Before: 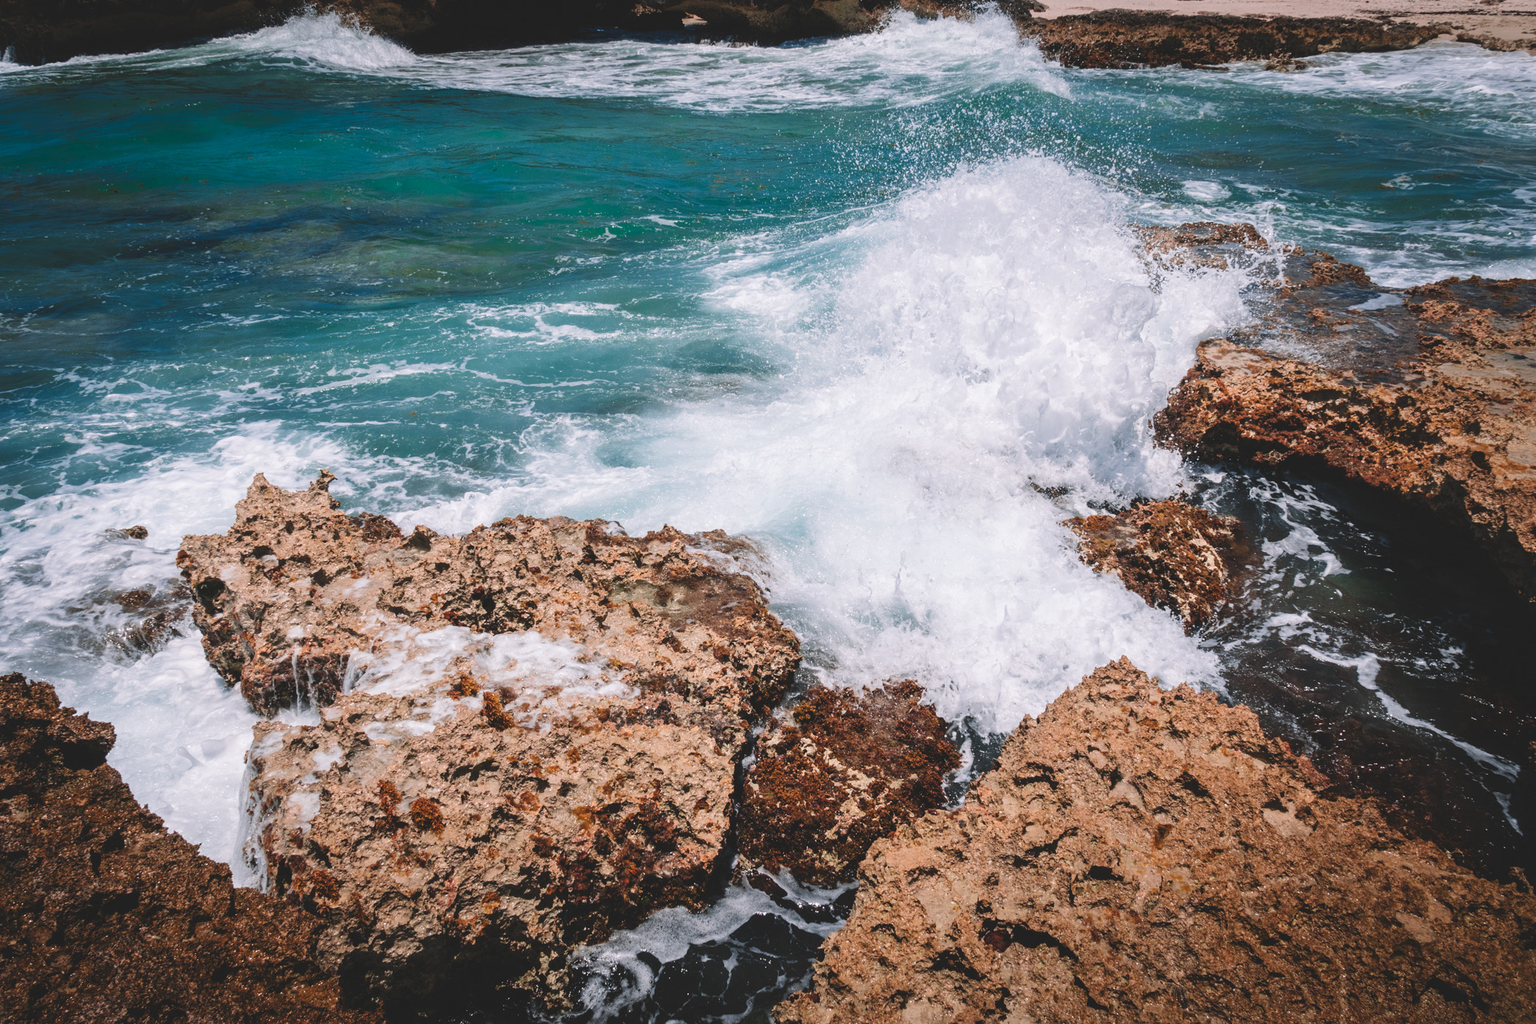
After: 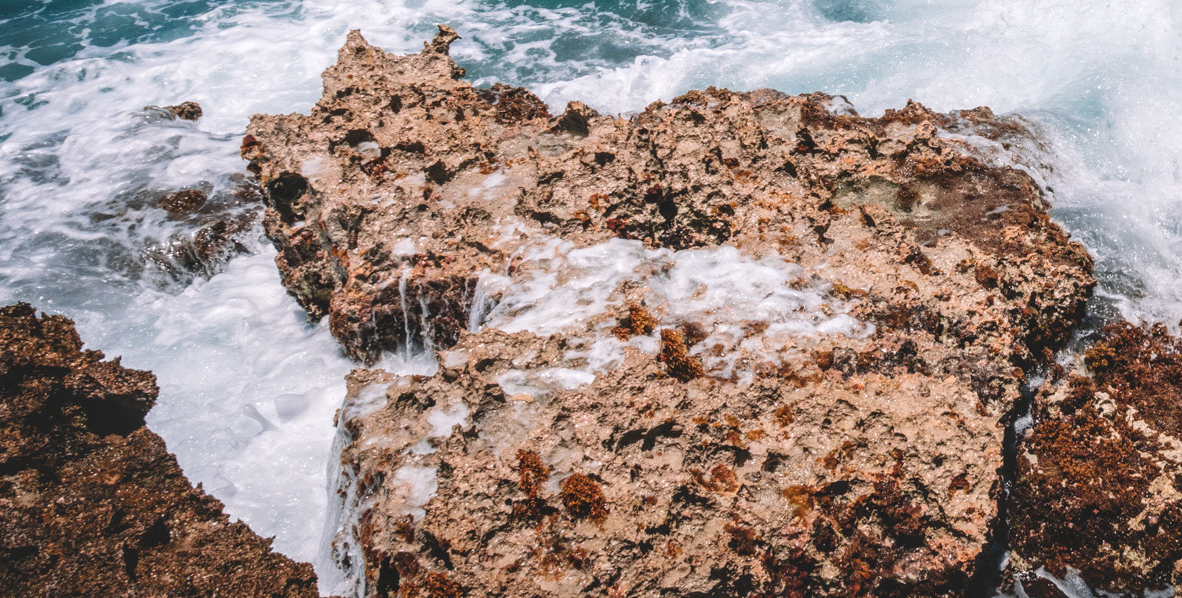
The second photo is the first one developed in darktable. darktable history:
crop: top 44.113%, right 43.706%, bottom 13.106%
local contrast: on, module defaults
